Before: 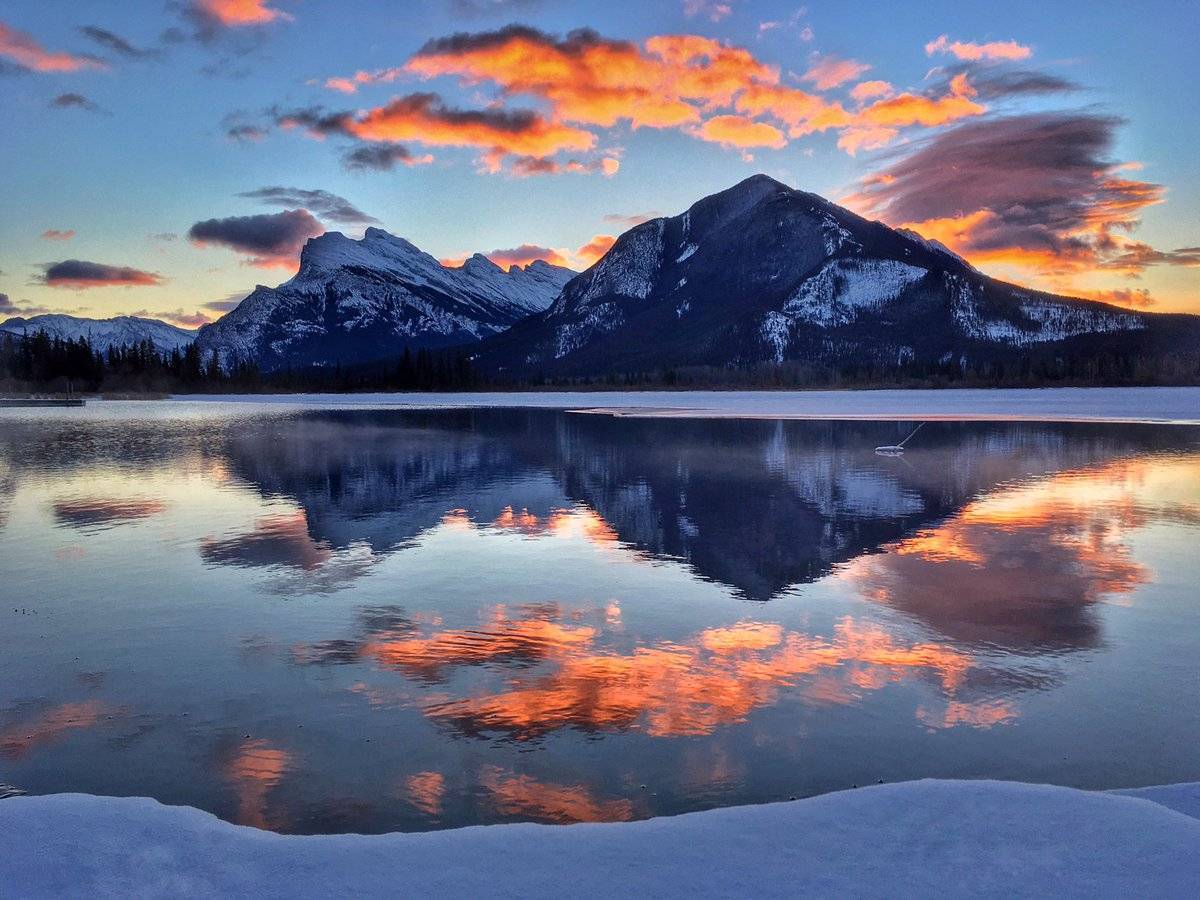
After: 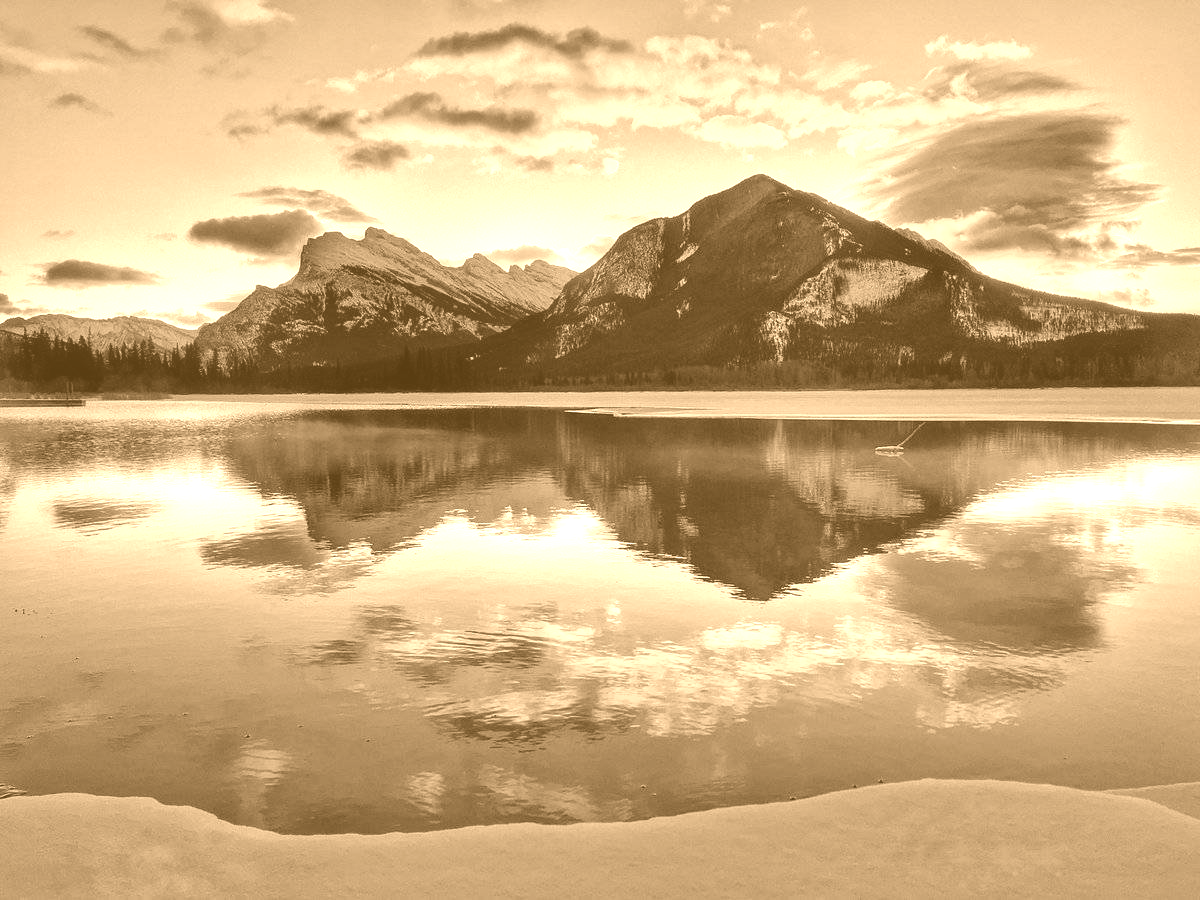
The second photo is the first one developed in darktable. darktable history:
bloom: size 5%, threshold 95%, strength 15%
colorize: hue 28.8°, source mix 100%
